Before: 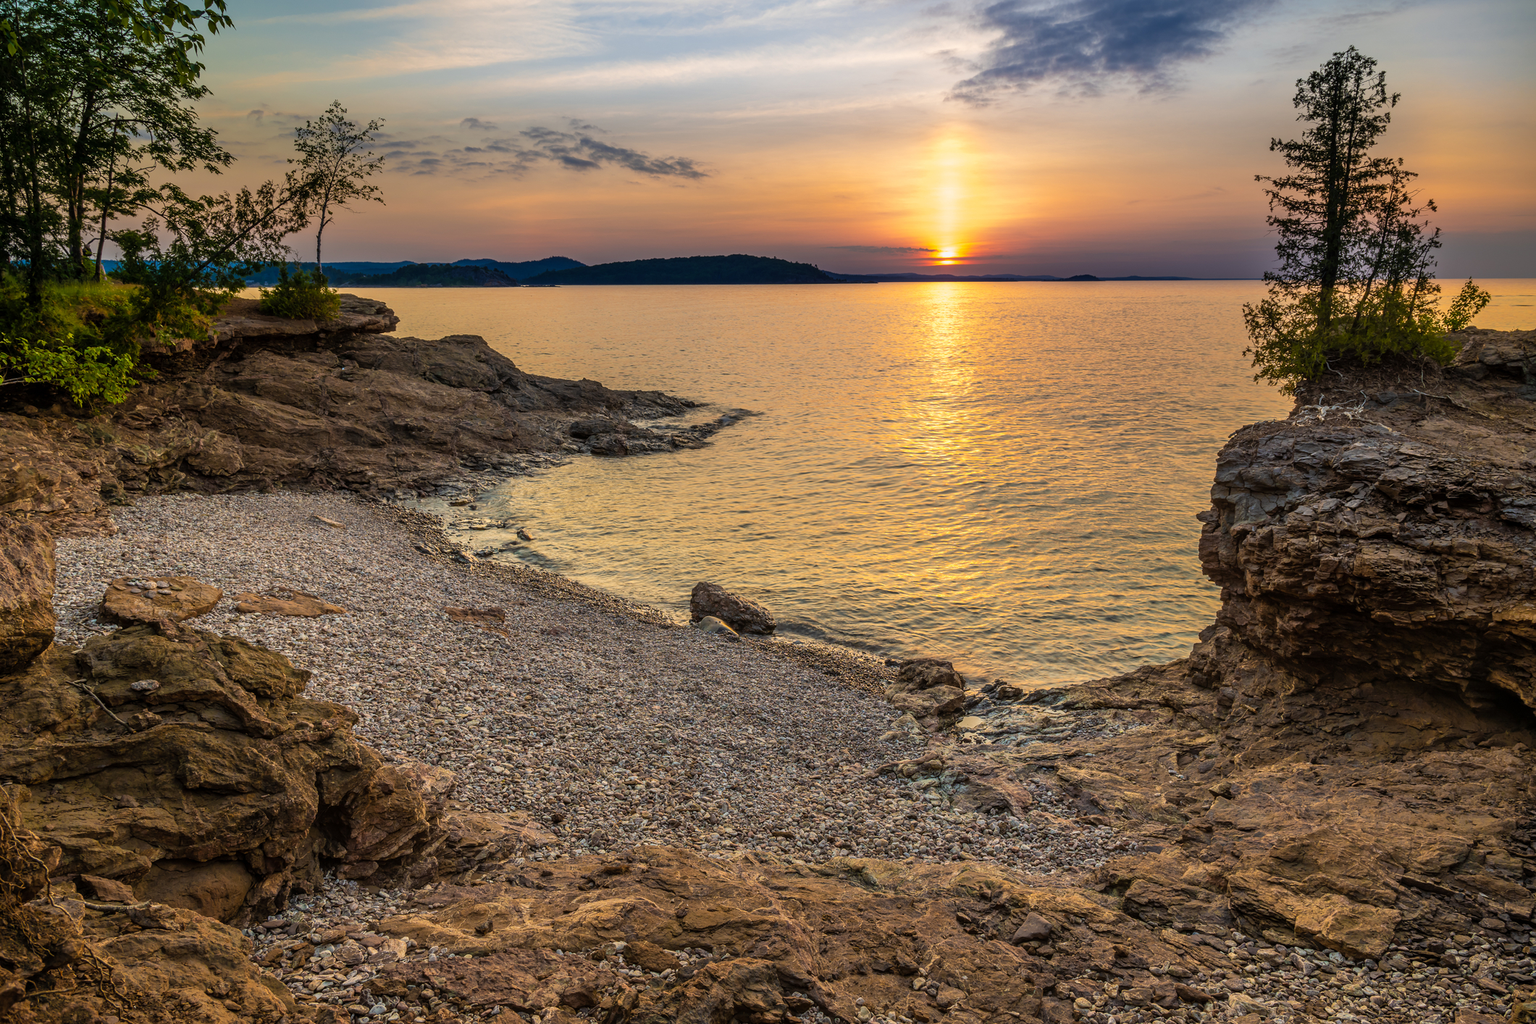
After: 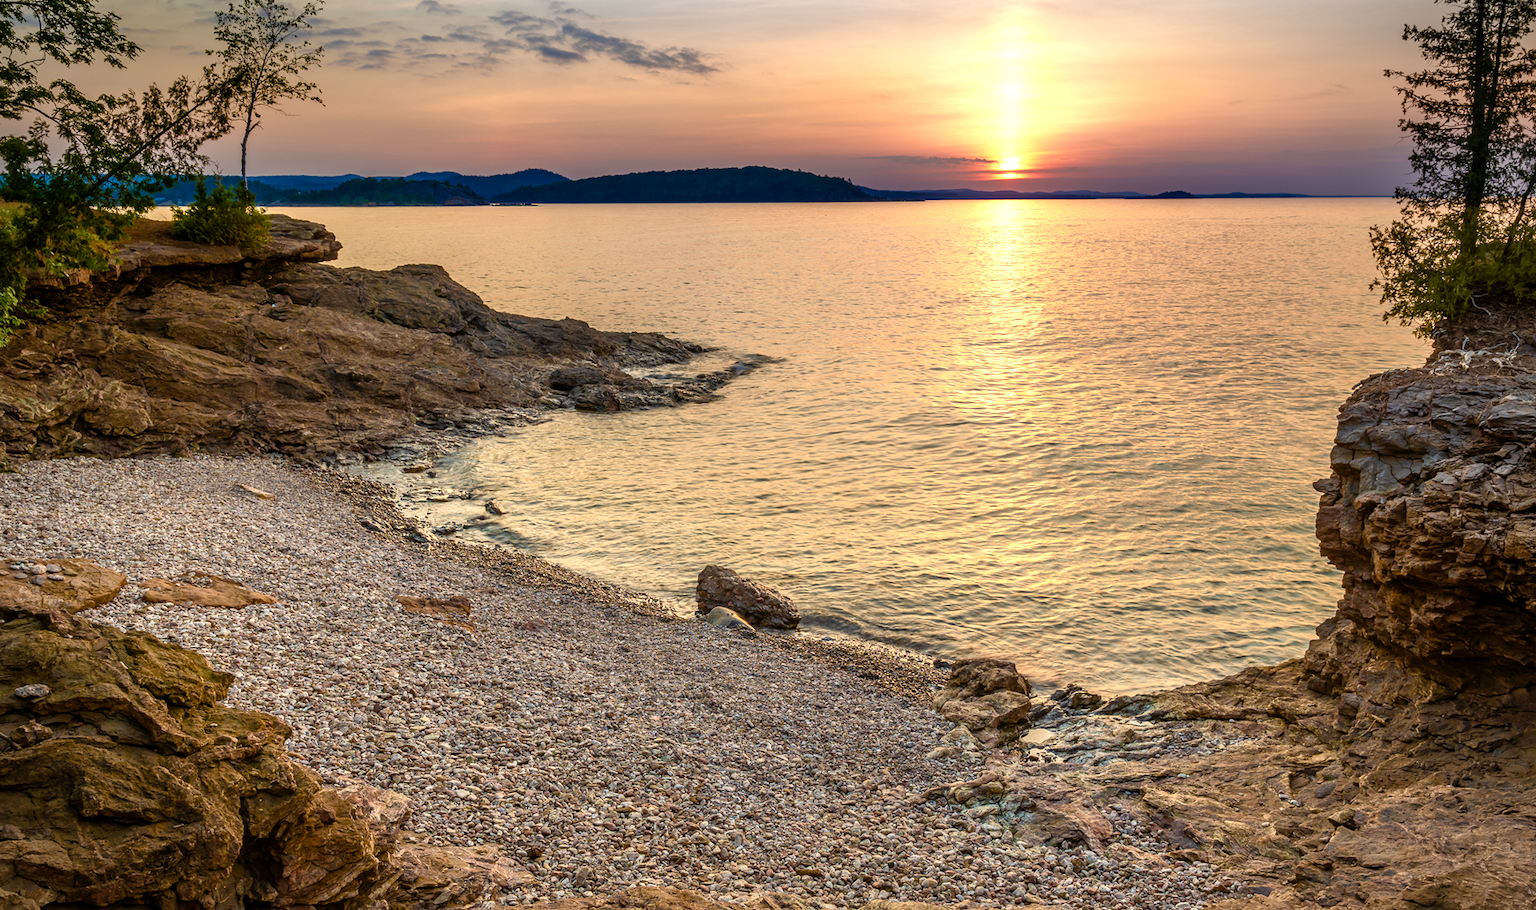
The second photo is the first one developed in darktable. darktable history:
crop: left 7.768%, top 11.541%, right 10.105%, bottom 15.408%
color balance rgb: perceptual saturation grading › global saturation 20%, perceptual saturation grading › highlights -50.561%, perceptual saturation grading › shadows 30.623%, global vibrance 19.006%
vignetting: brightness -0.409, saturation -0.295
exposure: black level correction 0.001, exposure 0.499 EV, compensate highlight preservation false
